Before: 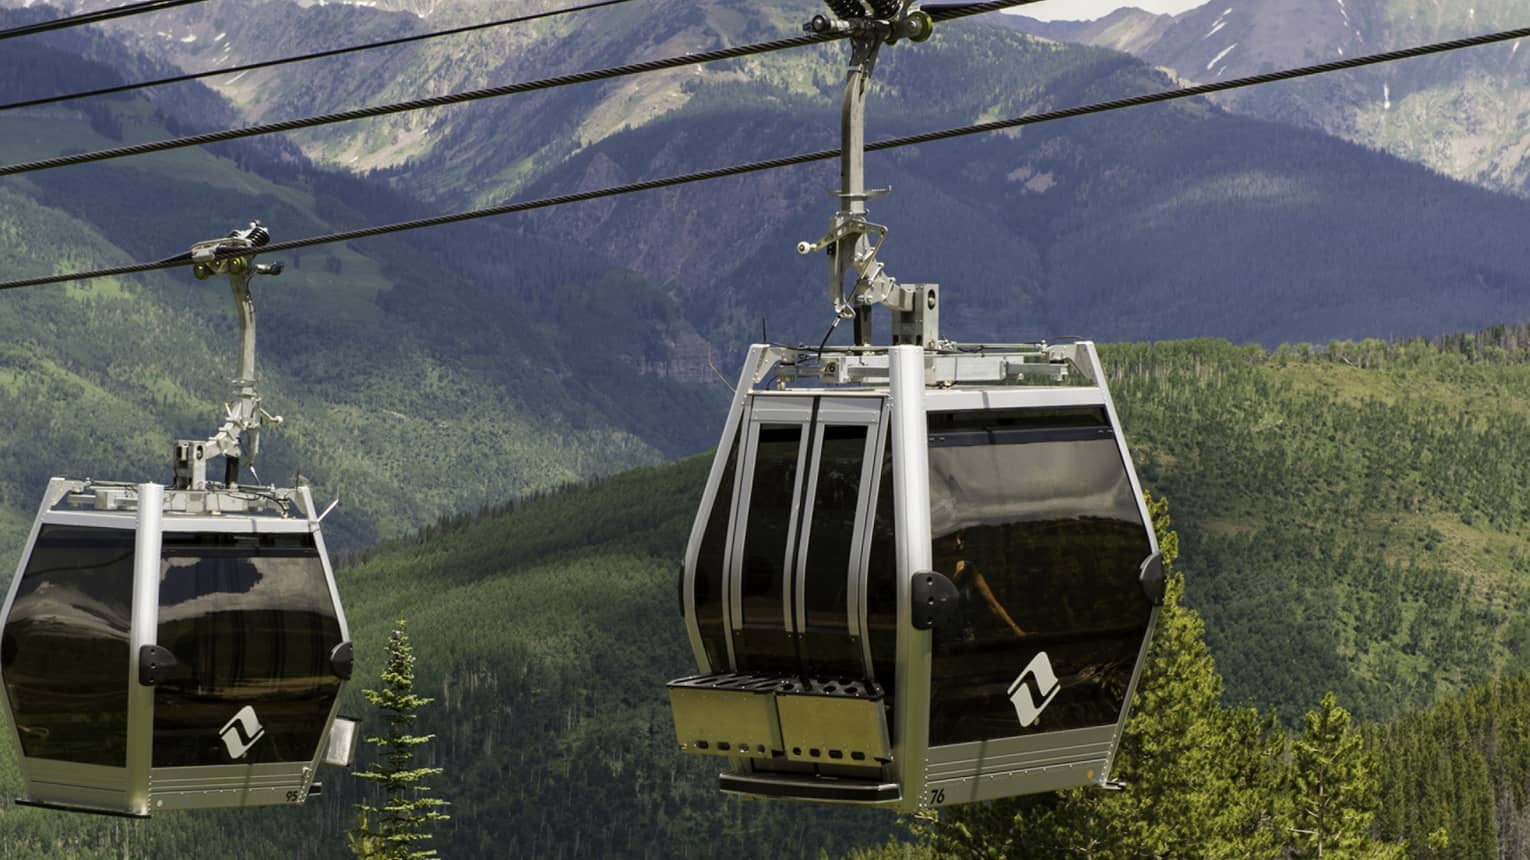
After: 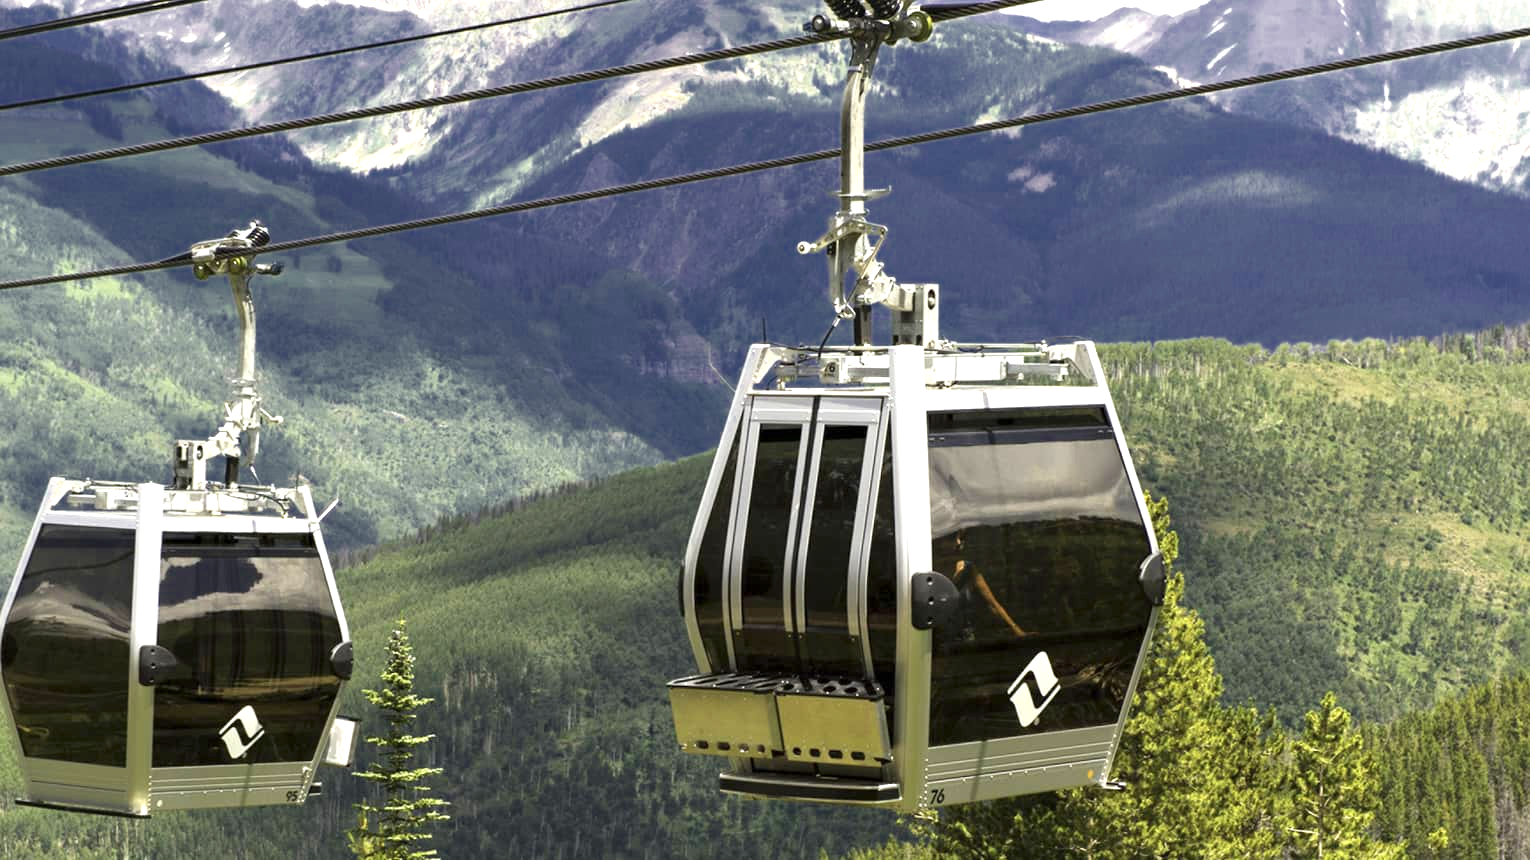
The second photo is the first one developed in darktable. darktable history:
exposure: exposure 1.24 EV, compensate exposure bias true, compensate highlight preservation false
color zones: curves: ch0 [(0, 0.497) (0.143, 0.5) (0.286, 0.5) (0.429, 0.483) (0.571, 0.116) (0.714, -0.006) (0.857, 0.28) (1, 0.497)]
